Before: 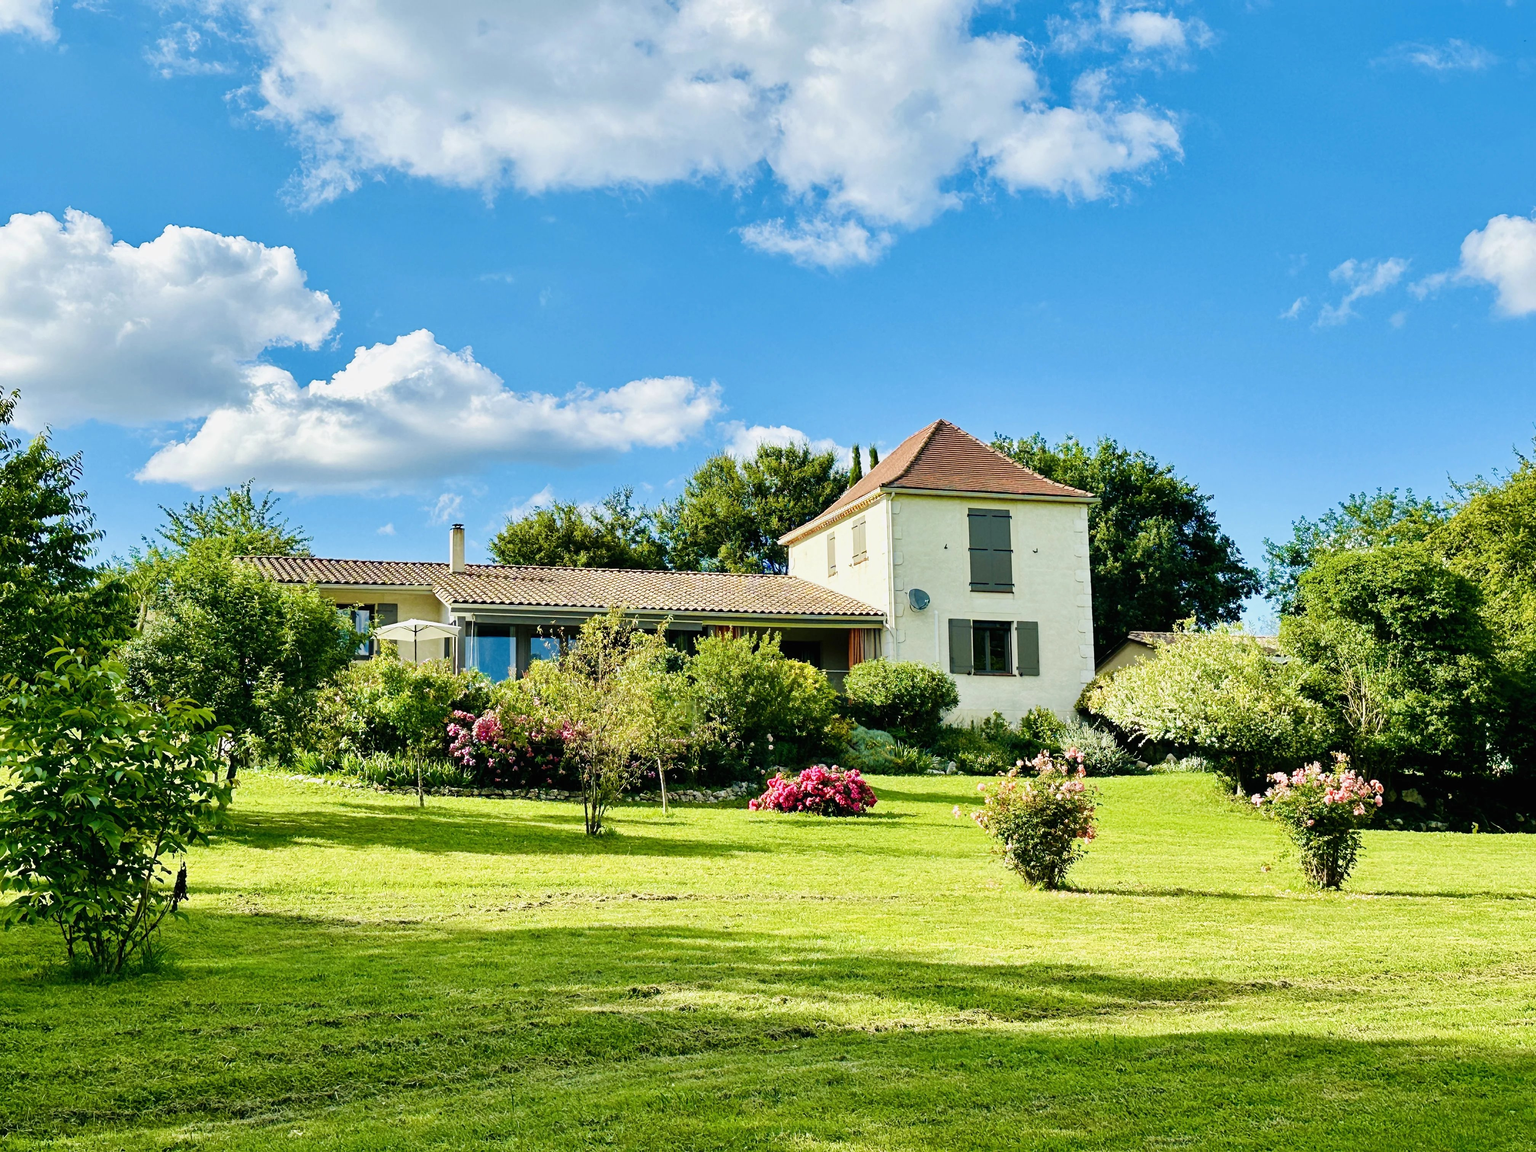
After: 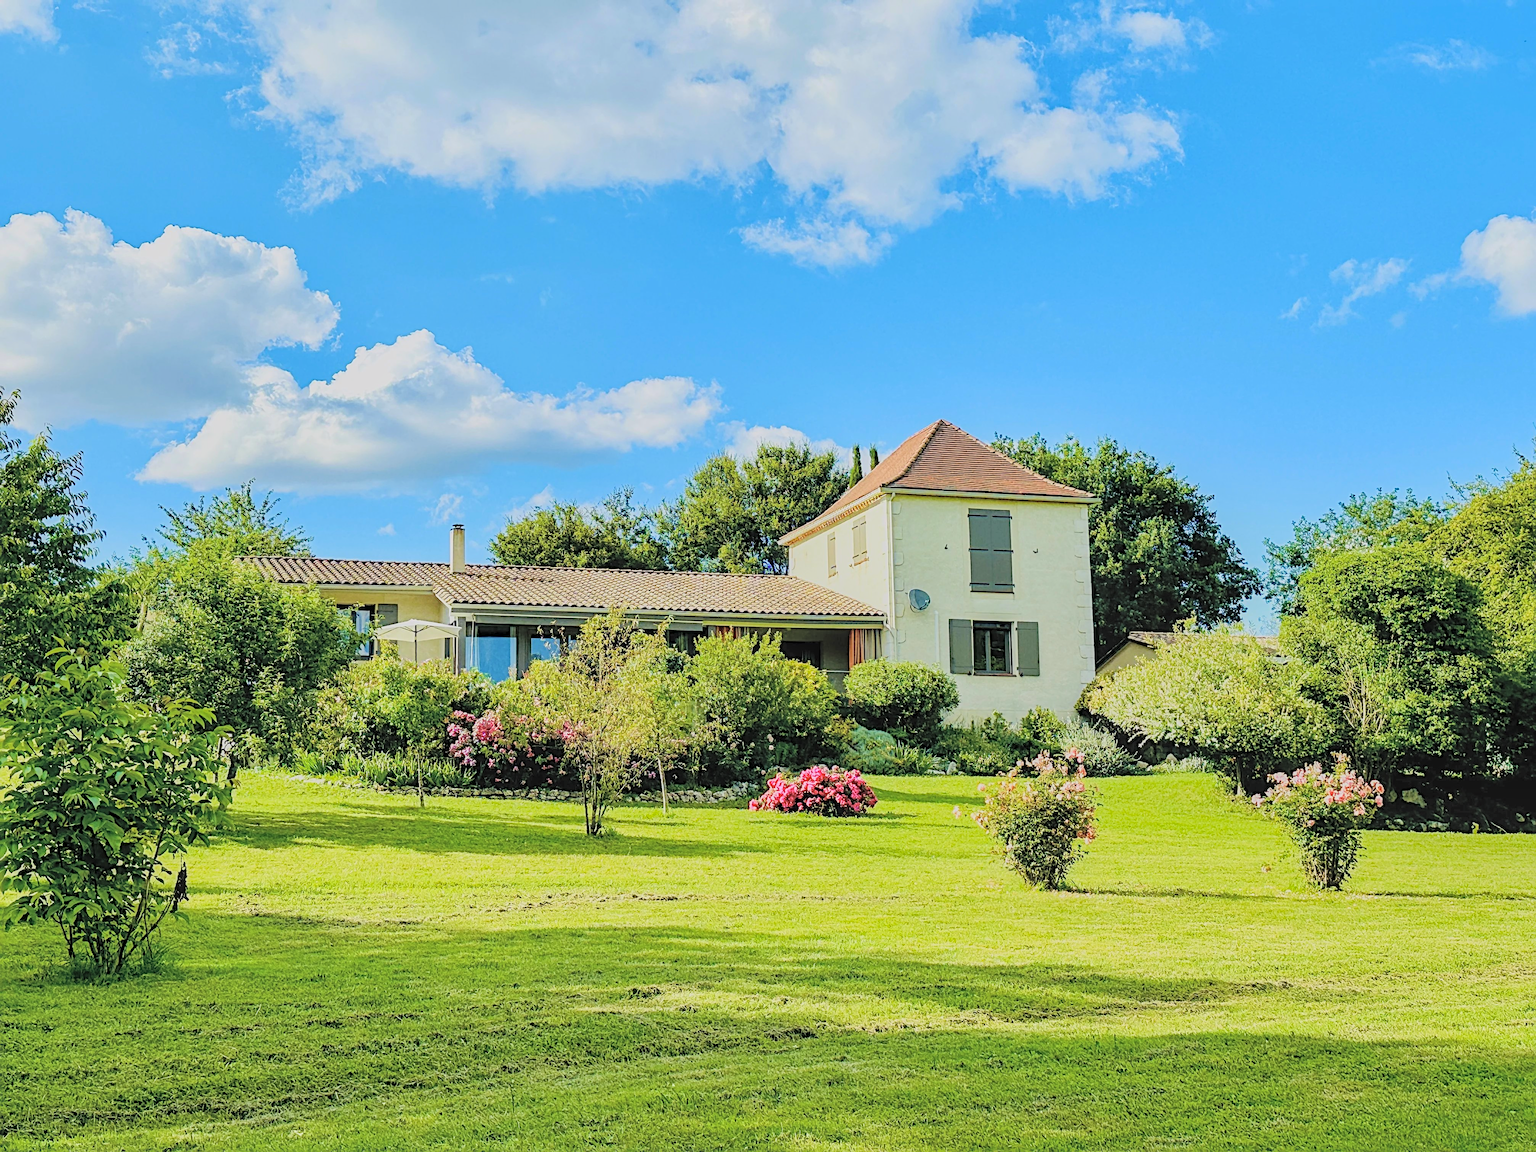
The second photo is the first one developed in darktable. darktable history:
haze removal: compatibility mode true, adaptive false
contrast brightness saturation: brightness 0.13
global tonemap: drago (0.7, 100)
local contrast: on, module defaults
sharpen: radius 4
